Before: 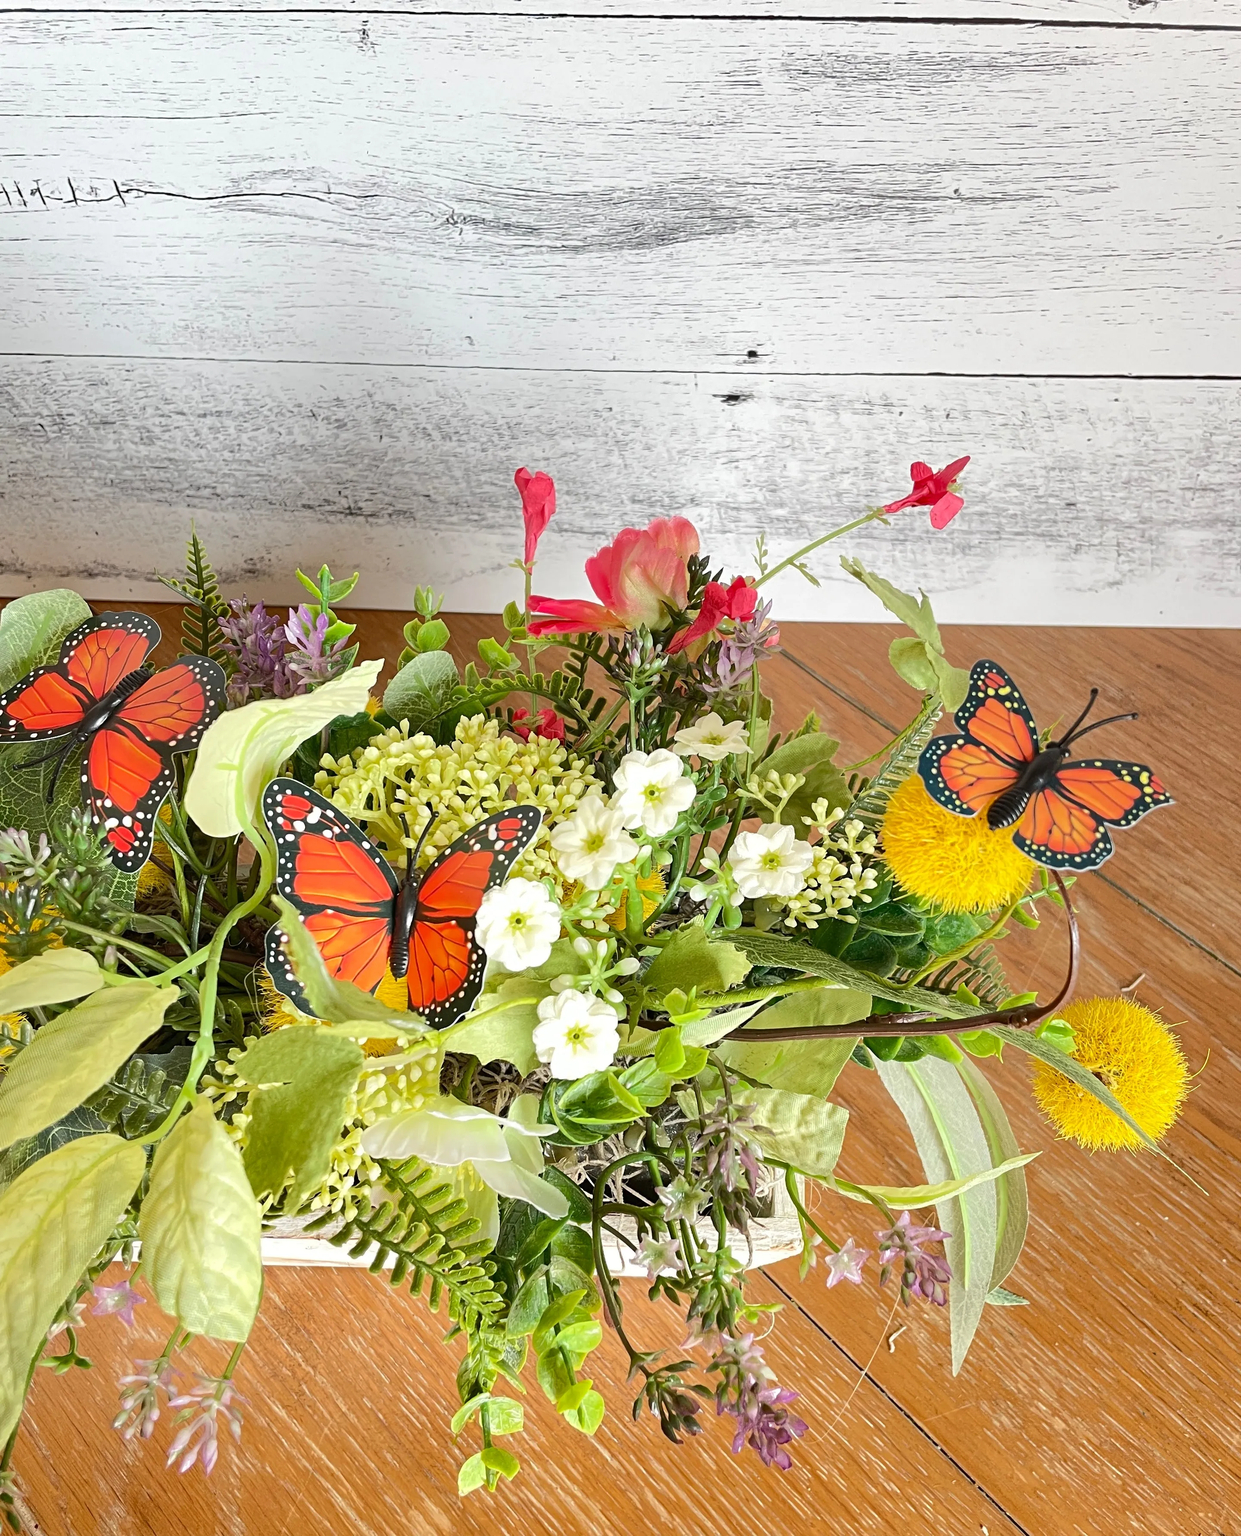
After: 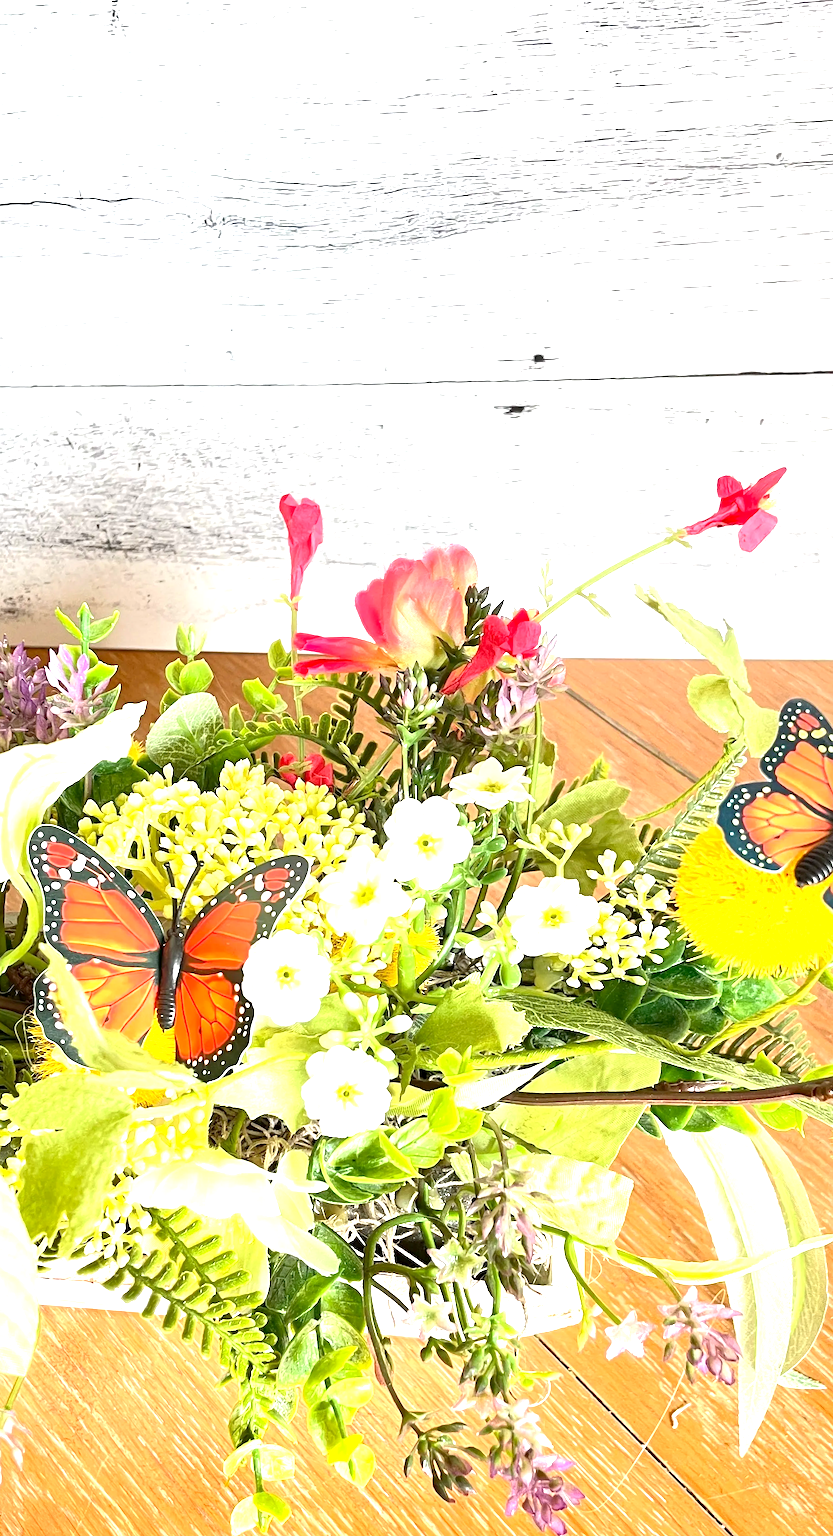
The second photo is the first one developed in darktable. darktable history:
exposure: black level correction 0.001, exposure 1.3 EV, compensate highlight preservation false
crop: left 15.419%, right 17.914%
rotate and perspective: rotation 0.062°, lens shift (vertical) 0.115, lens shift (horizontal) -0.133, crop left 0.047, crop right 0.94, crop top 0.061, crop bottom 0.94
